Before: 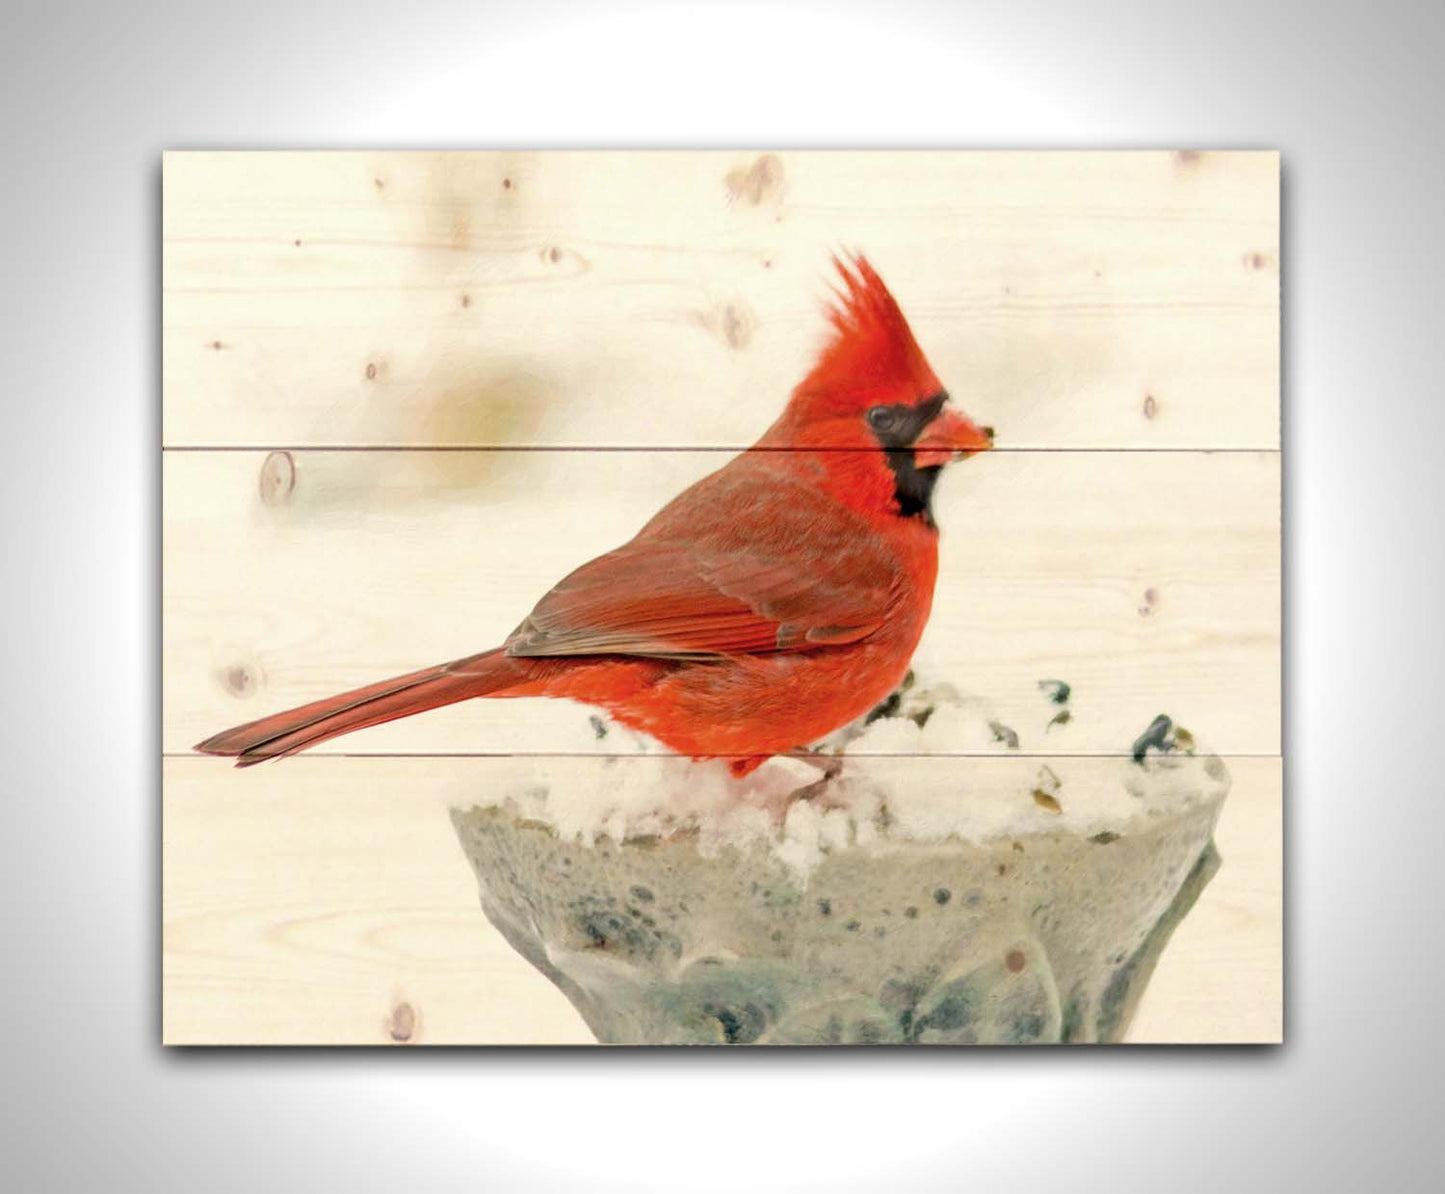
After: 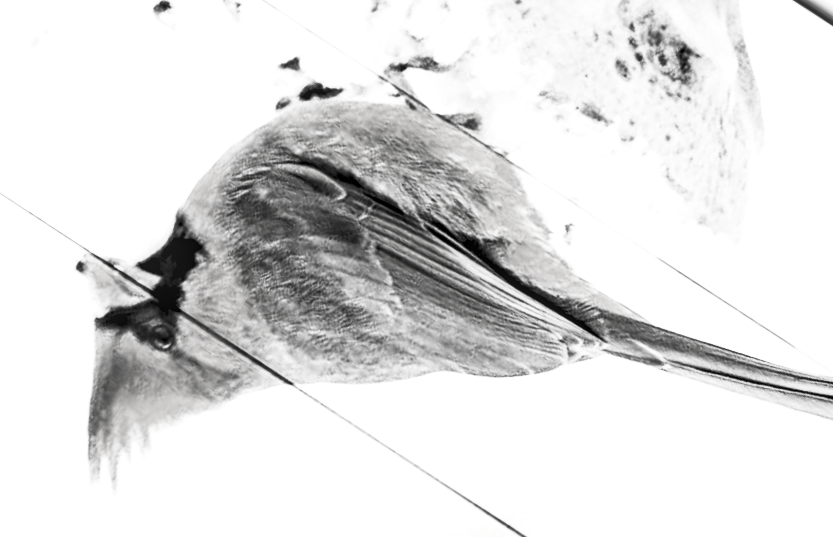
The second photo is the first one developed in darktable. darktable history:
exposure: black level correction 0.027, exposure -0.077 EV, compensate highlight preservation false
contrast brightness saturation: contrast 0.524, brightness 0.458, saturation -0.996
tone equalizer: -8 EV -1.08 EV, -7 EV -1.01 EV, -6 EV -0.896 EV, -5 EV -0.562 EV, -3 EV 0.558 EV, -2 EV 0.88 EV, -1 EV 1 EV, +0 EV 1.06 EV, edges refinement/feathering 500, mask exposure compensation -1.57 EV, preserve details no
local contrast: on, module defaults
crop and rotate: angle 146.88°, left 9.186%, top 15.567%, right 4.369%, bottom 16.925%
